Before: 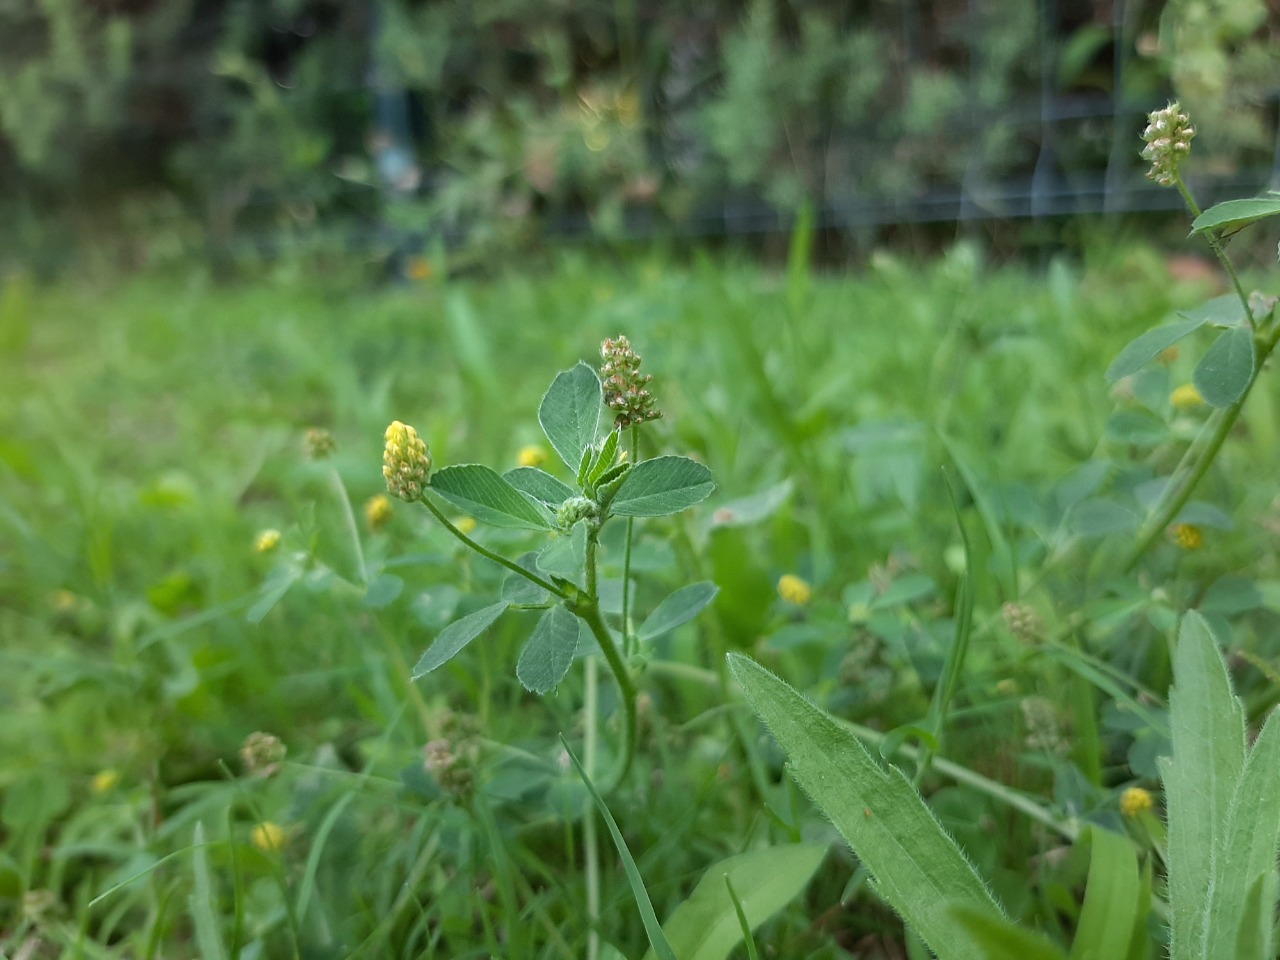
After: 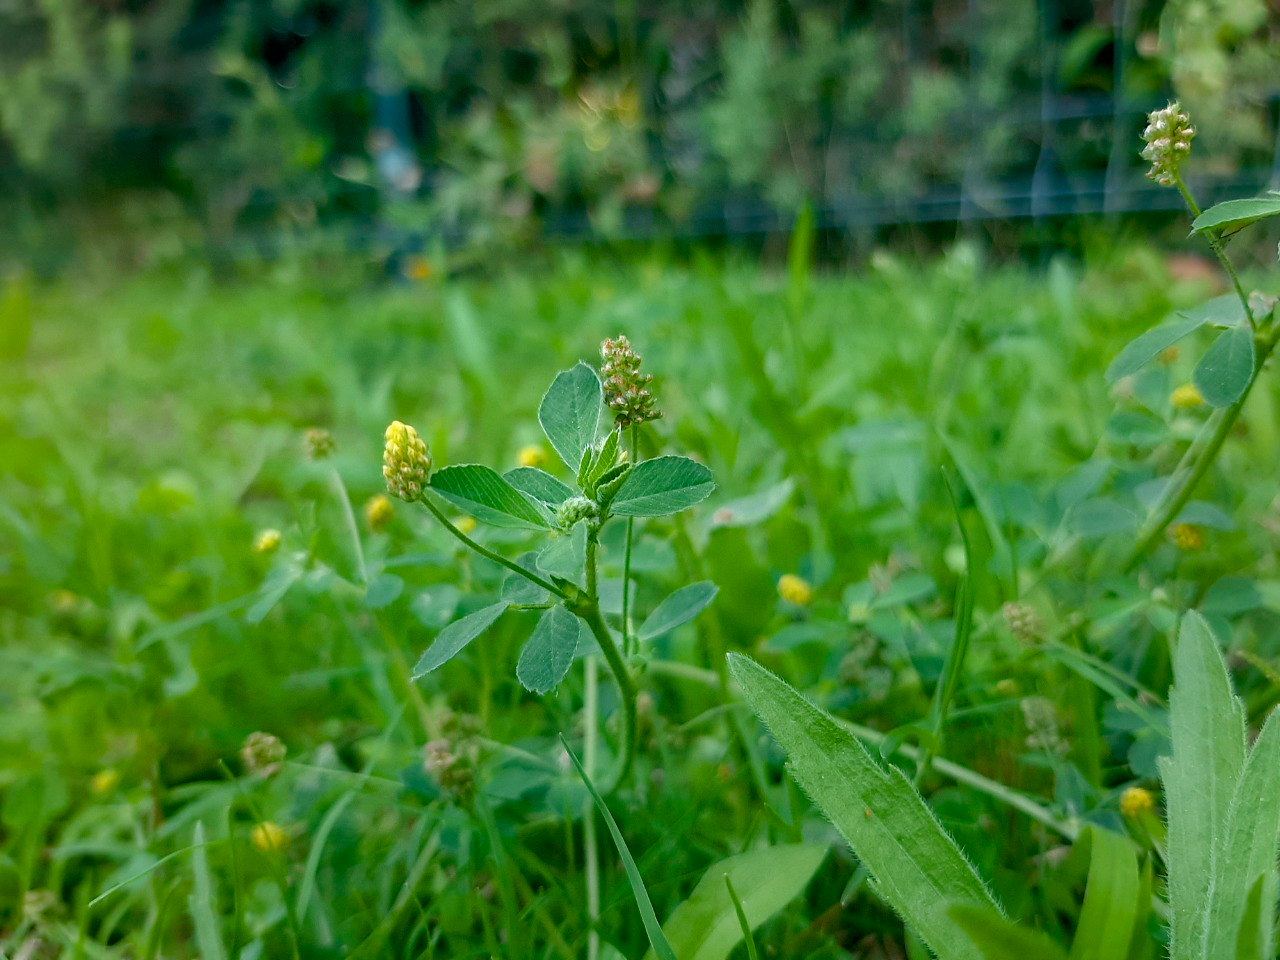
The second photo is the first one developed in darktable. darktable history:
color balance rgb: global offset › luminance -0.326%, global offset › chroma 0.106%, global offset › hue 167.77°, perceptual saturation grading › global saturation 34.834%, perceptual saturation grading › highlights -29.893%, perceptual saturation grading › shadows 35.617%, global vibrance 5.739%
